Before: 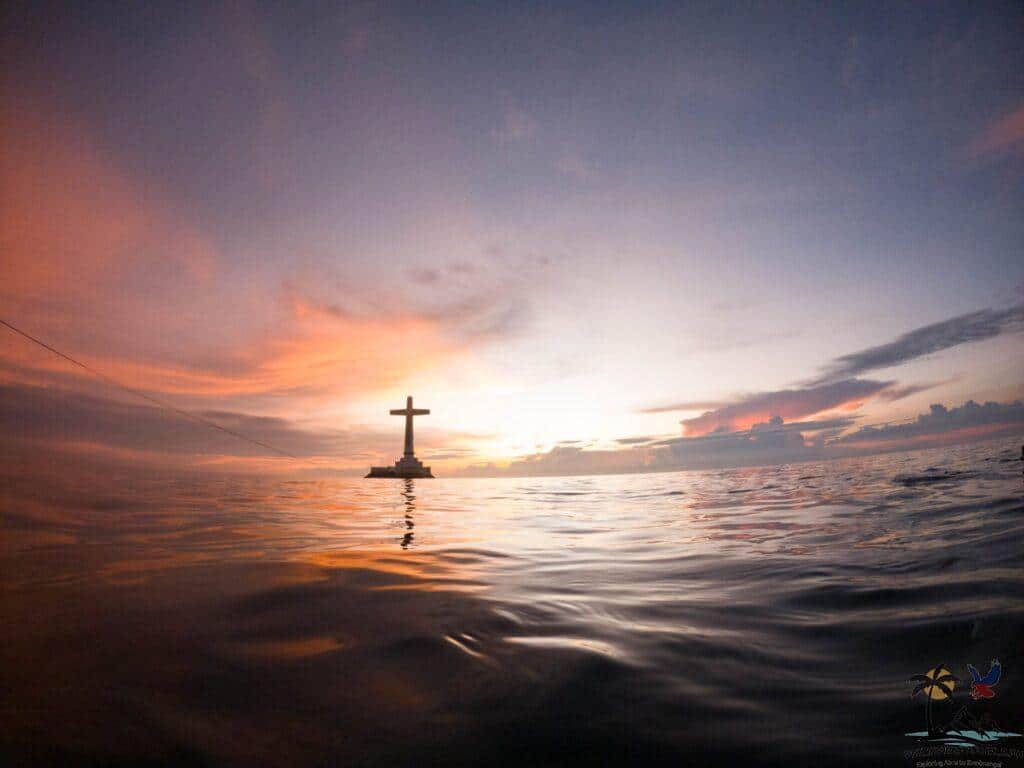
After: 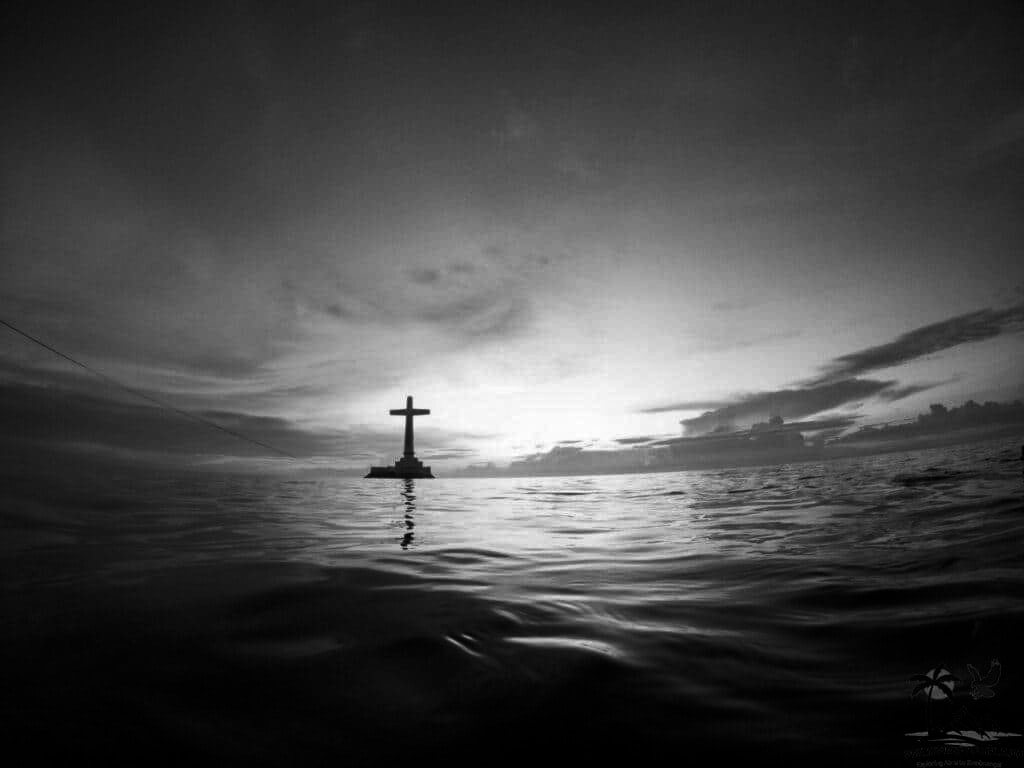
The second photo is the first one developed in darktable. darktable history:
levels: levels [0, 0.618, 1]
monochrome: a -4.13, b 5.16, size 1
